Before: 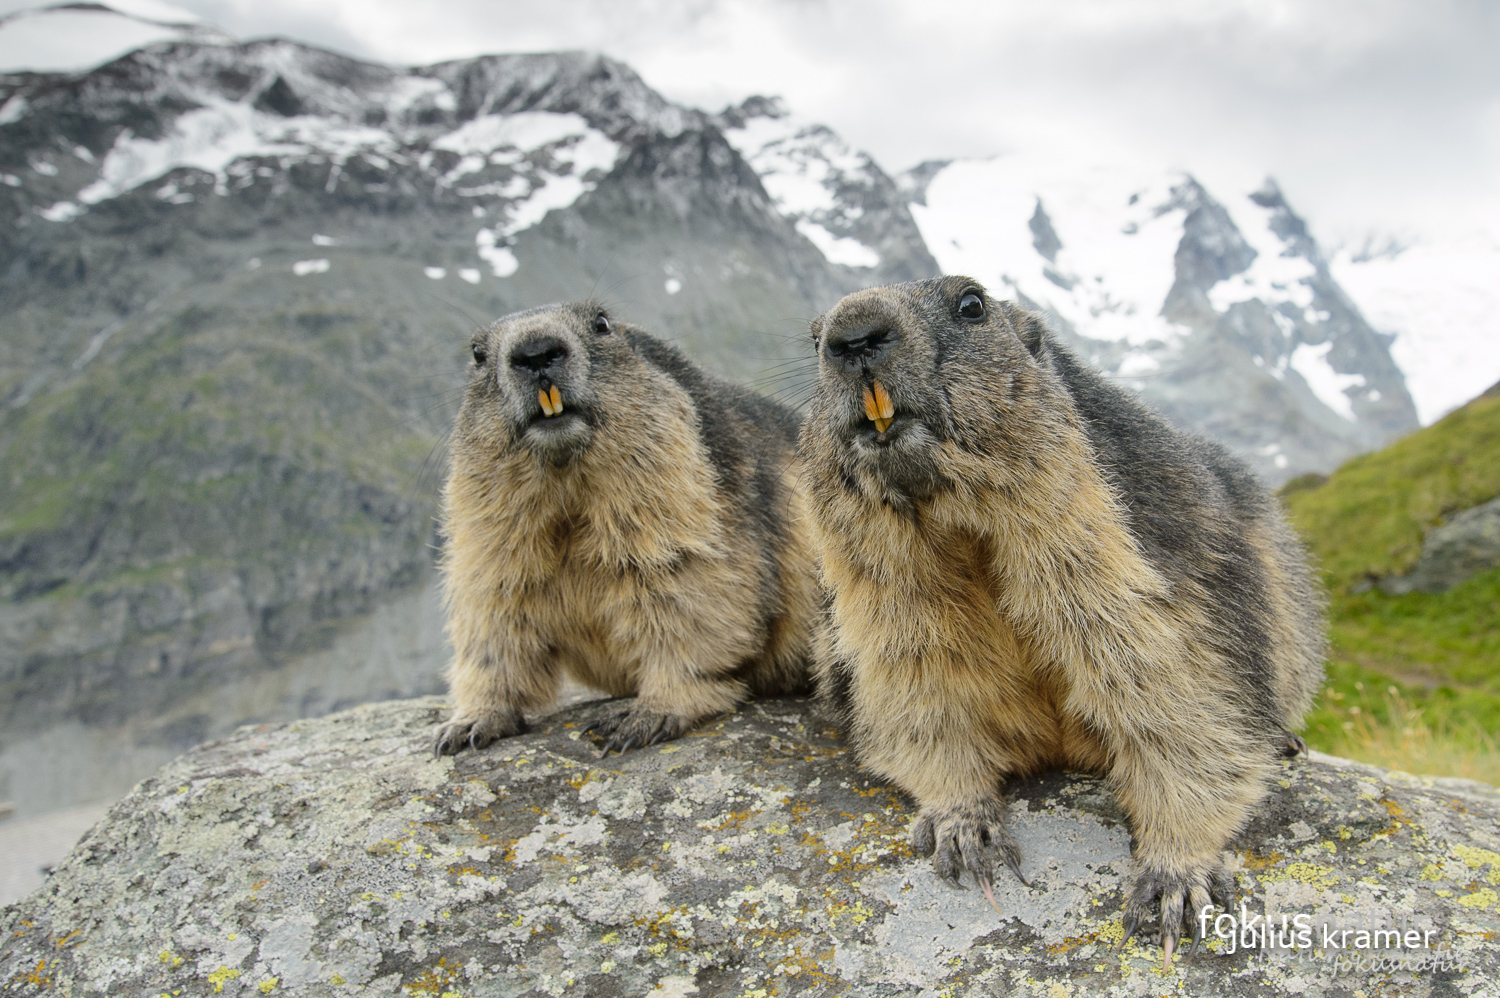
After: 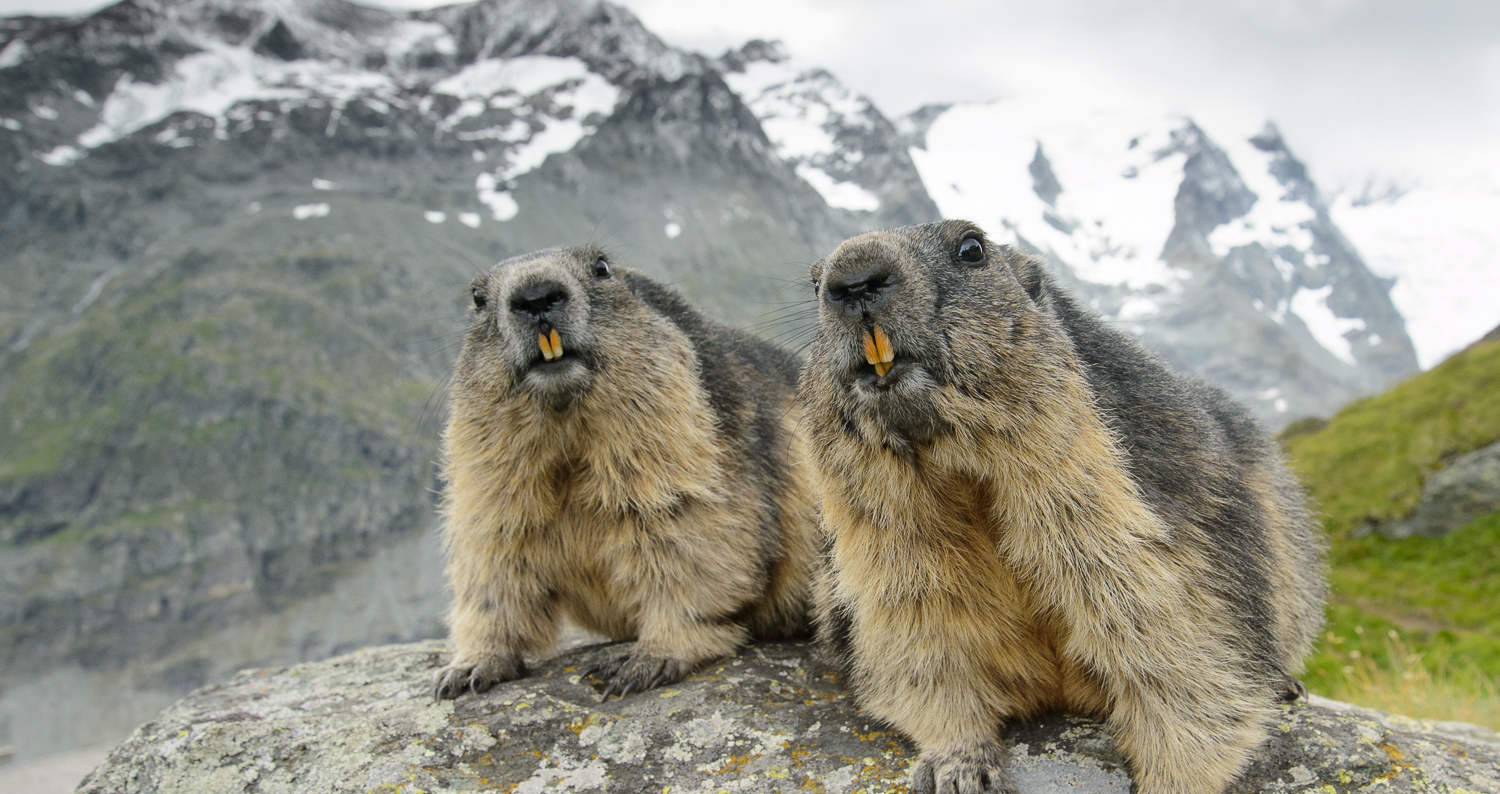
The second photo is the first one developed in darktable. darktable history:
crop and rotate: top 5.667%, bottom 14.761%
